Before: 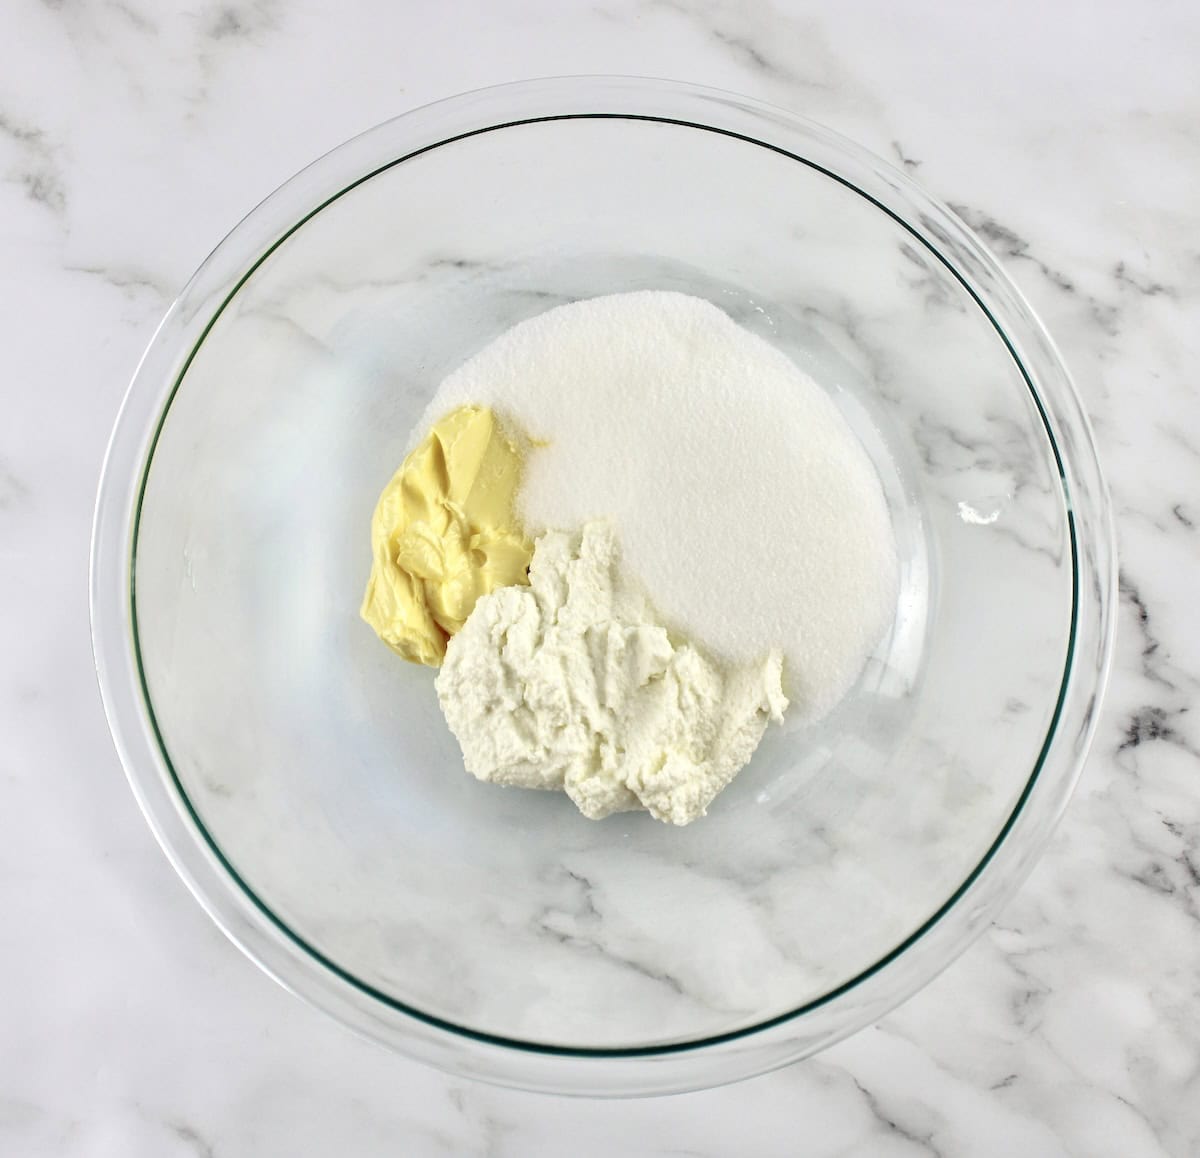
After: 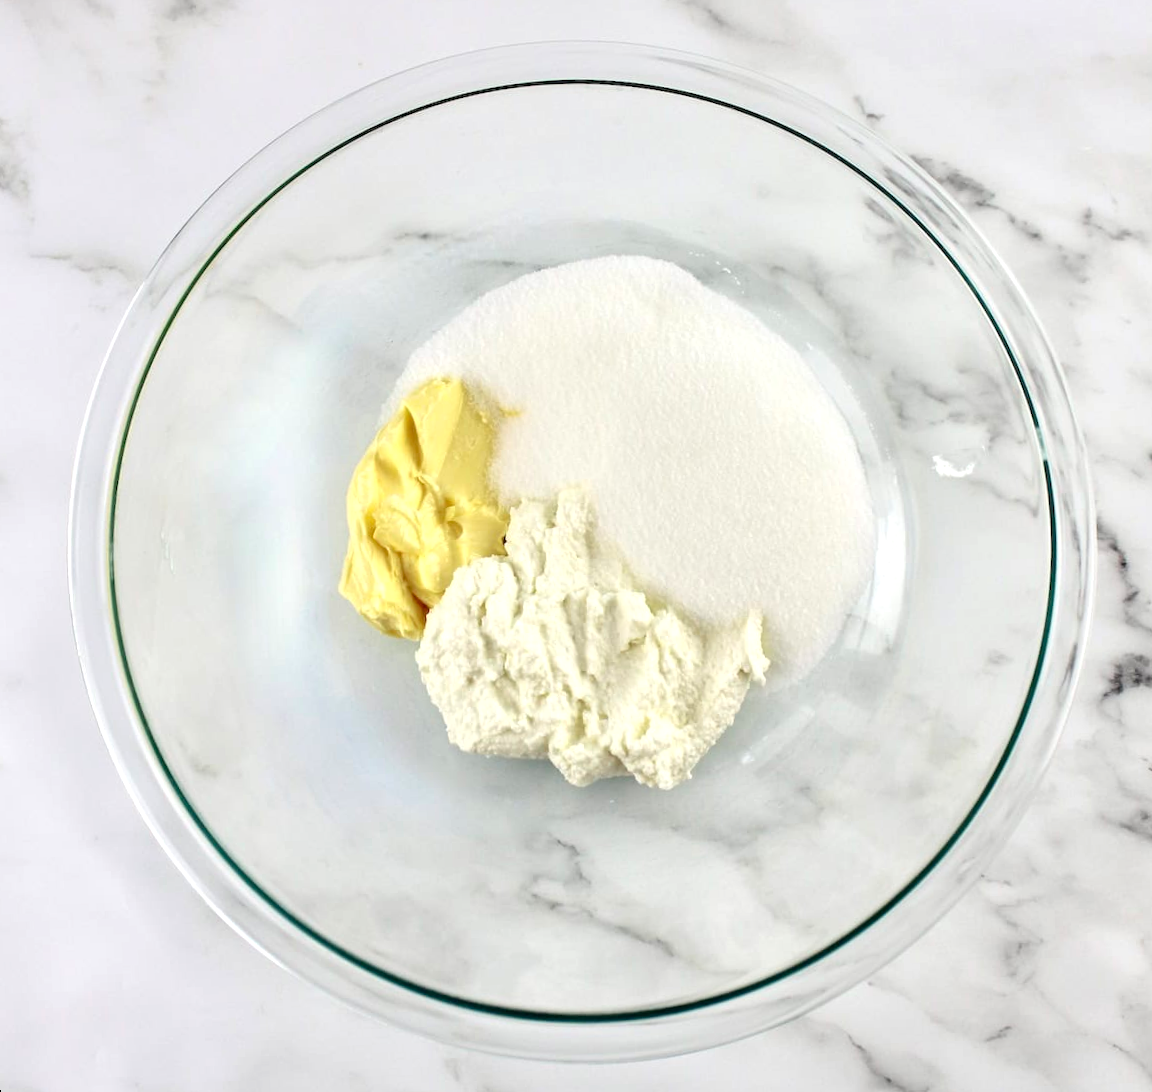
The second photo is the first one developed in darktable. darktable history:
rotate and perspective: rotation -2.12°, lens shift (vertical) 0.009, lens shift (horizontal) -0.008, automatic cropping original format, crop left 0.036, crop right 0.964, crop top 0.05, crop bottom 0.959
exposure: exposure 0.207 EV, compensate highlight preservation false
